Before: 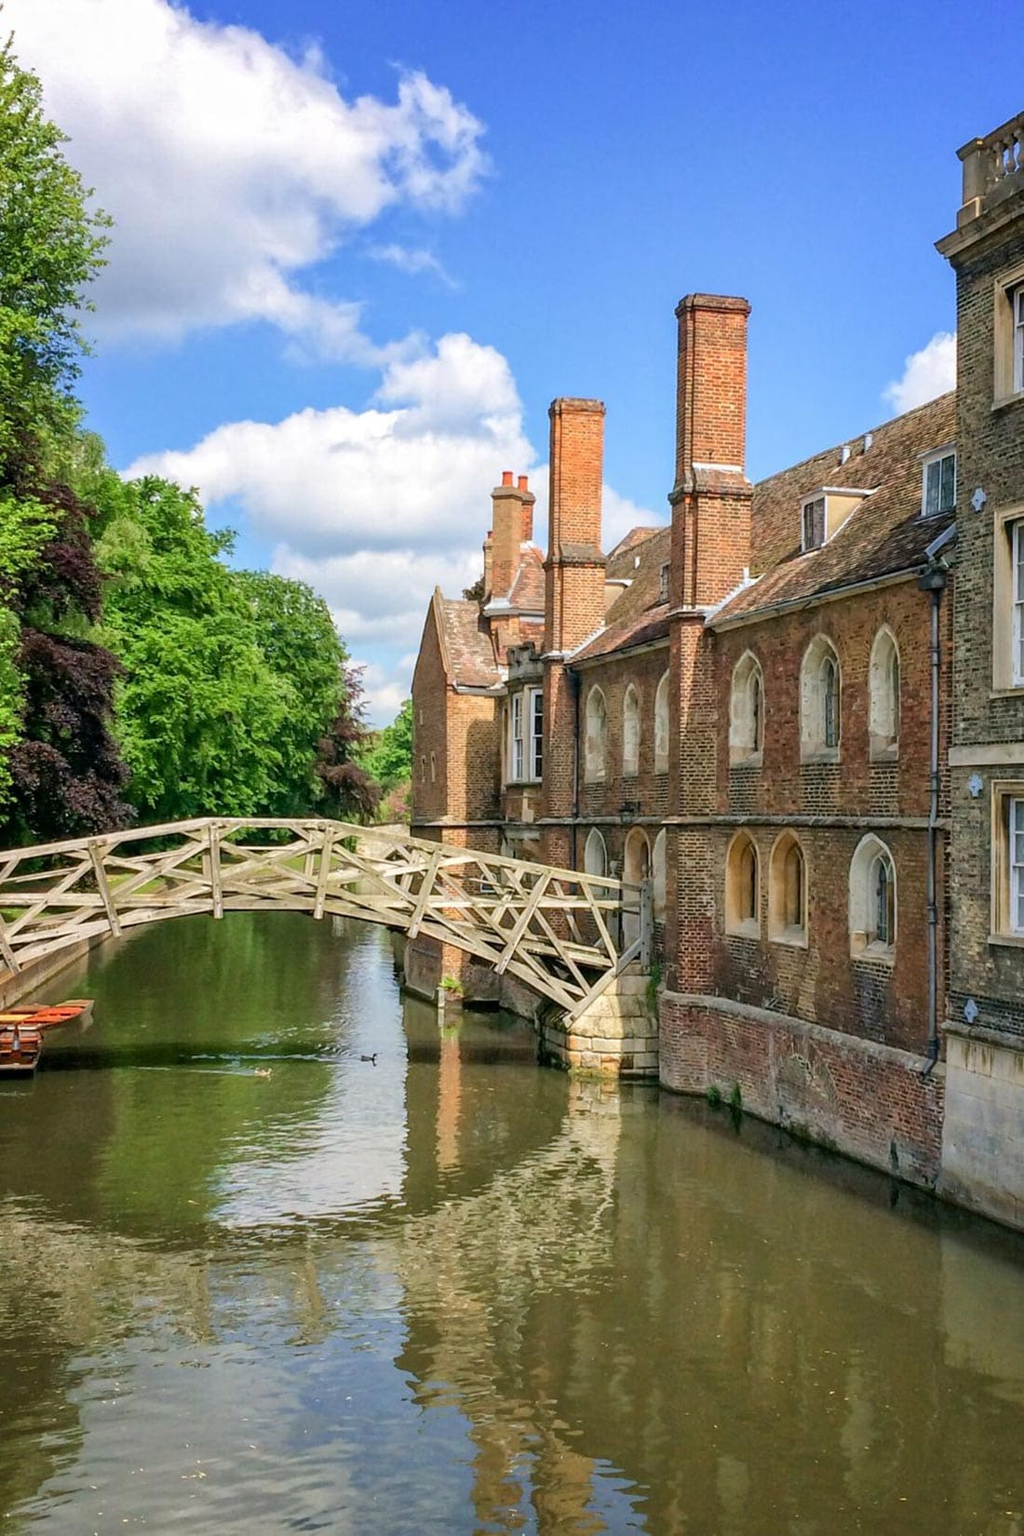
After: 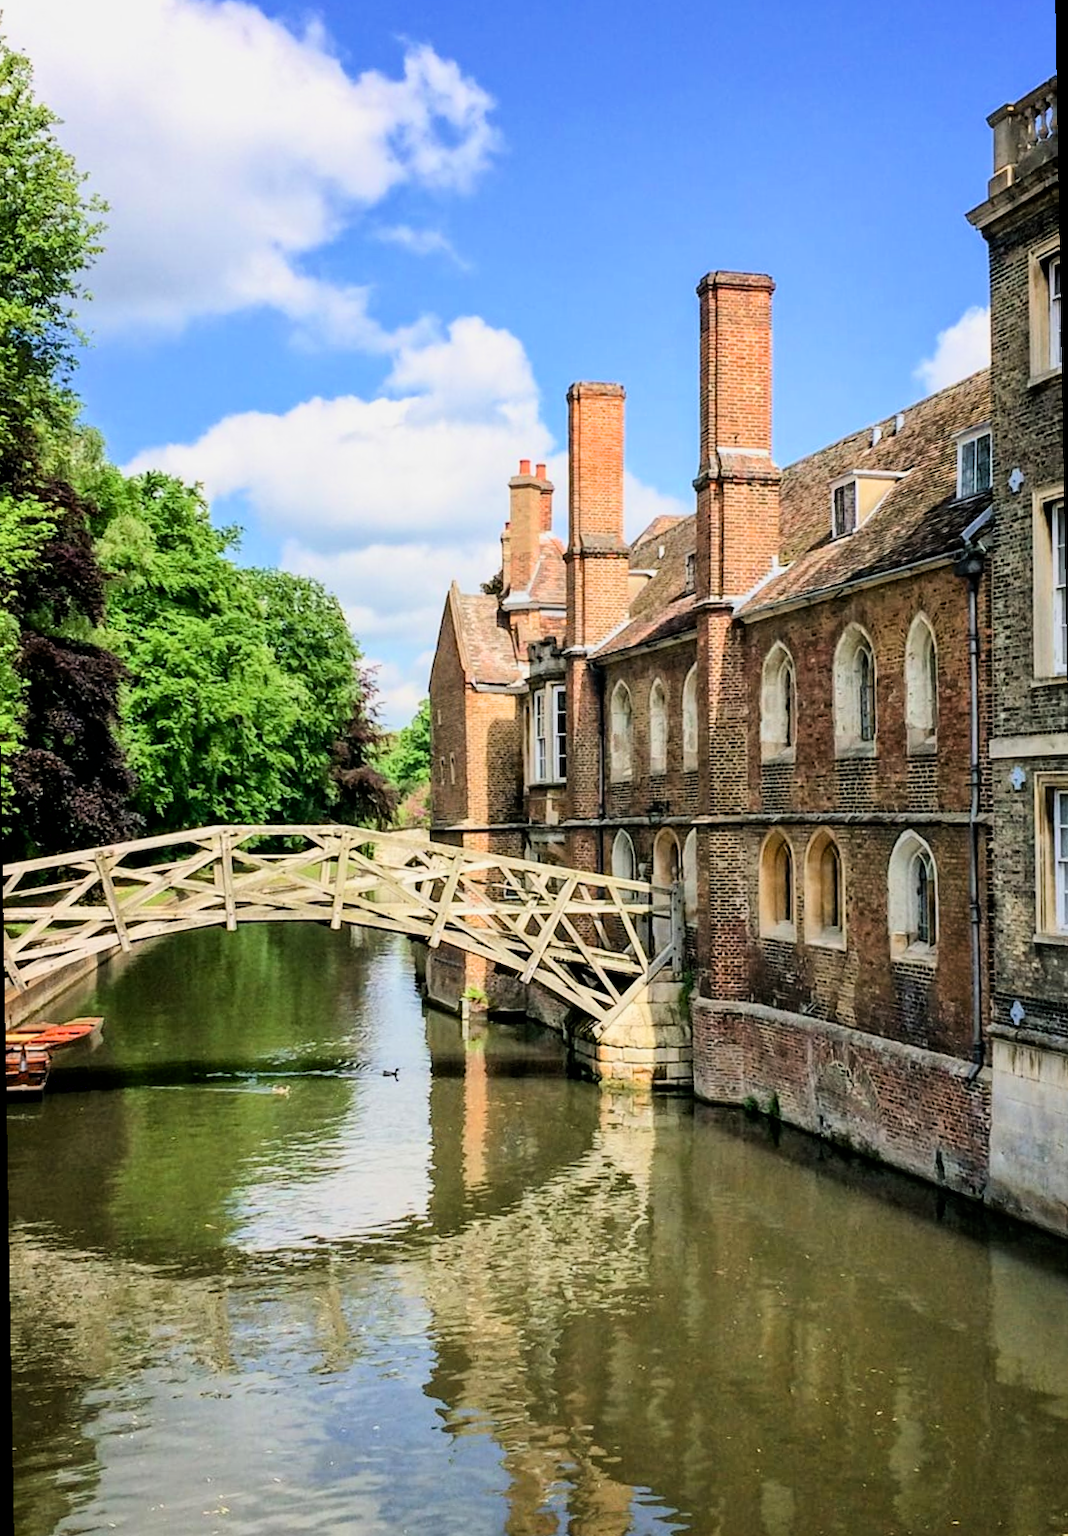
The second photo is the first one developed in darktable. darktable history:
rotate and perspective: rotation -1°, crop left 0.011, crop right 0.989, crop top 0.025, crop bottom 0.975
tone equalizer: on, module defaults
contrast brightness saturation: contrast 0.08, saturation 0.02
exposure: black level correction 0.001, exposure 0.3 EV, compensate highlight preservation false
filmic rgb: hardness 4.17, contrast 1.364, color science v6 (2022)
